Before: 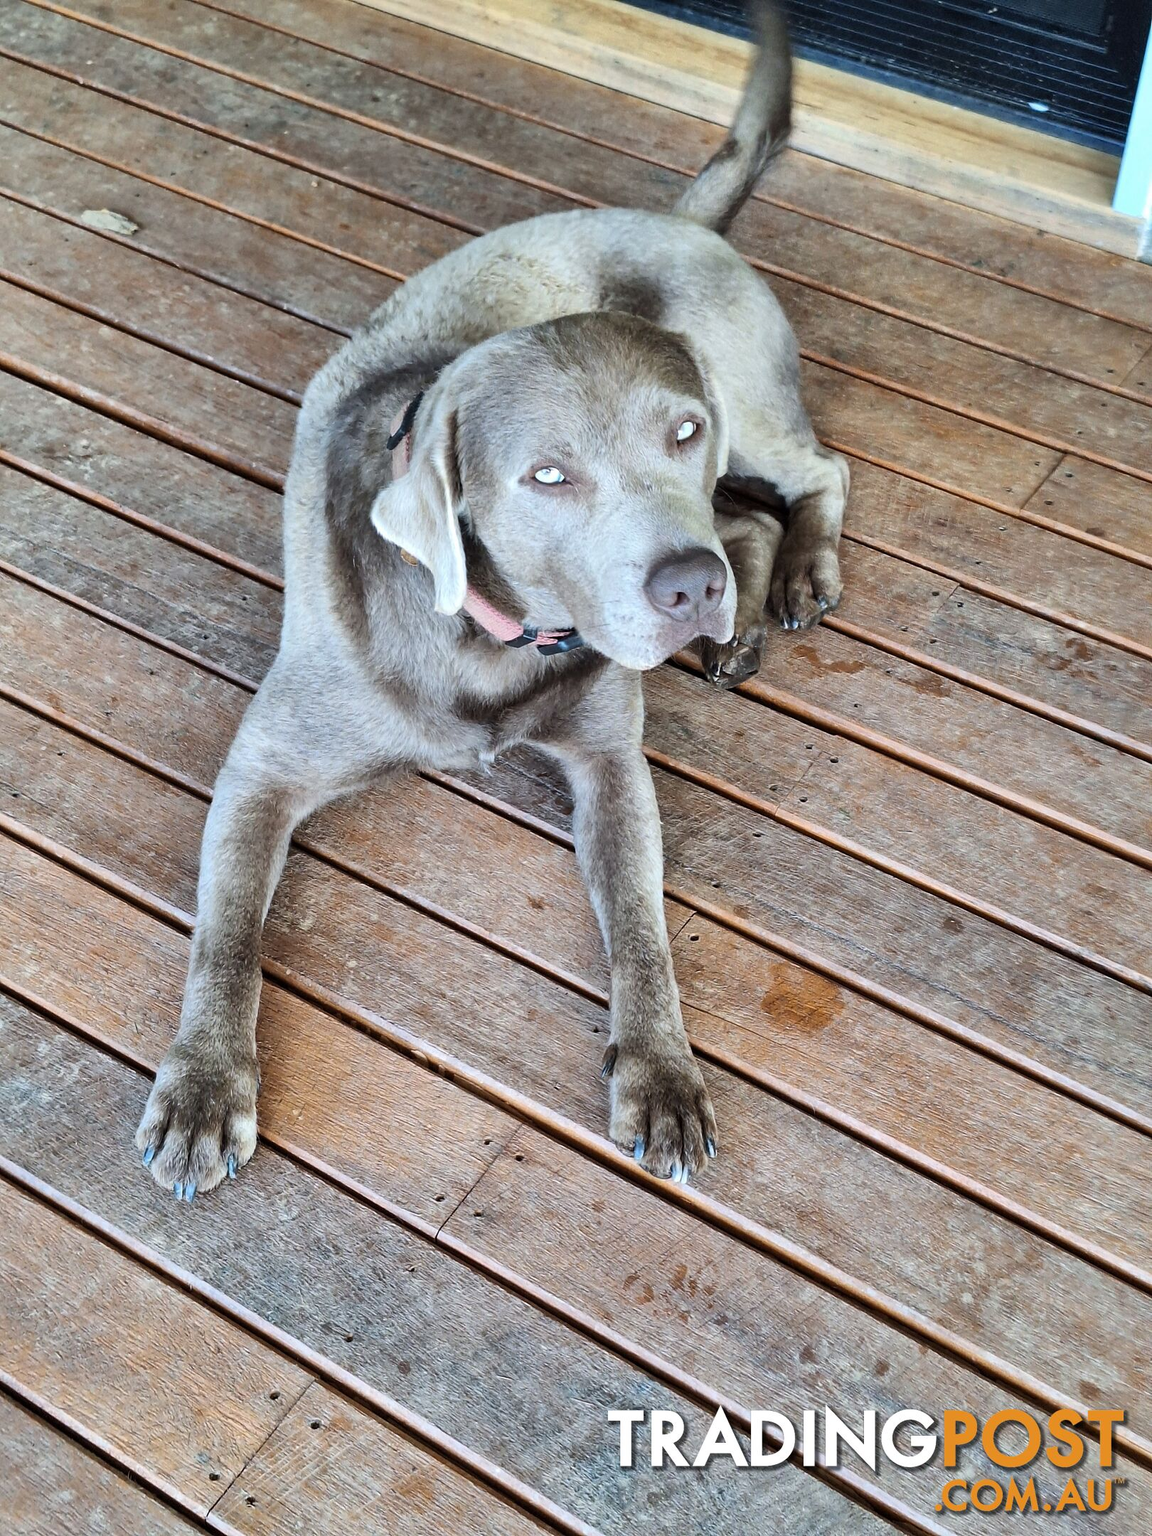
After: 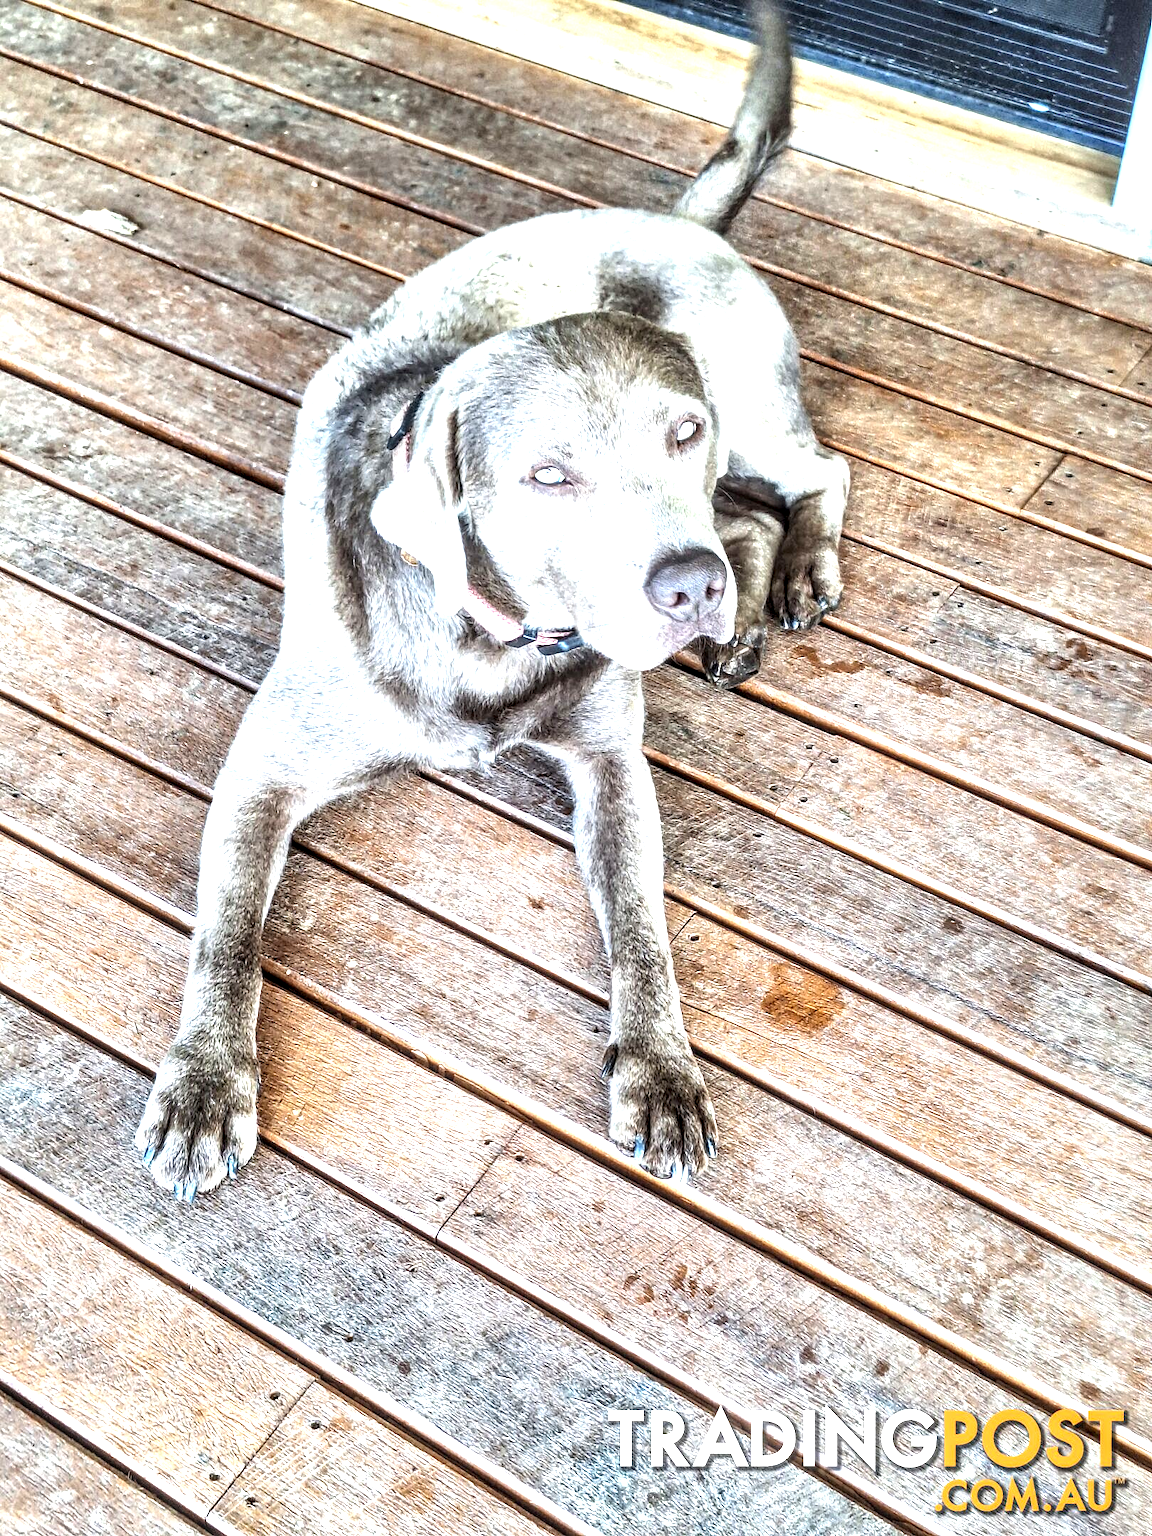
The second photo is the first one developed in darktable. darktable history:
local contrast: highlights 2%, shadows 5%, detail 182%
exposure: black level correction 0, exposure 1.199 EV, compensate highlight preservation false
